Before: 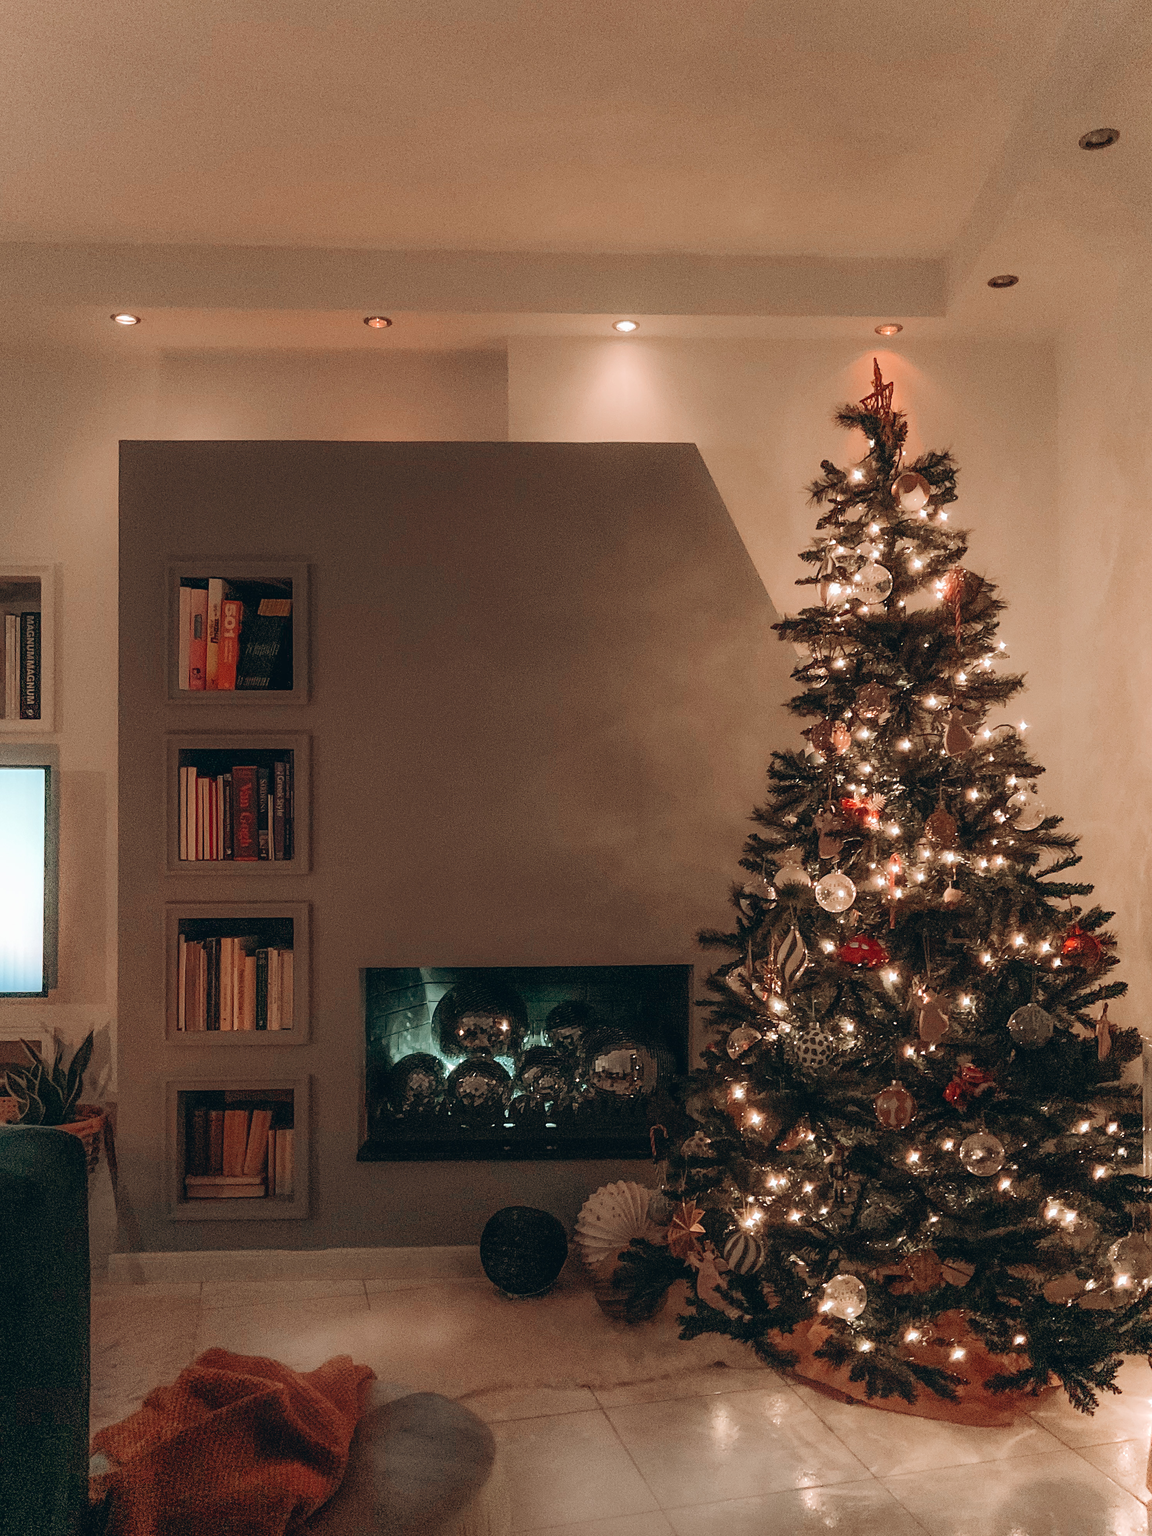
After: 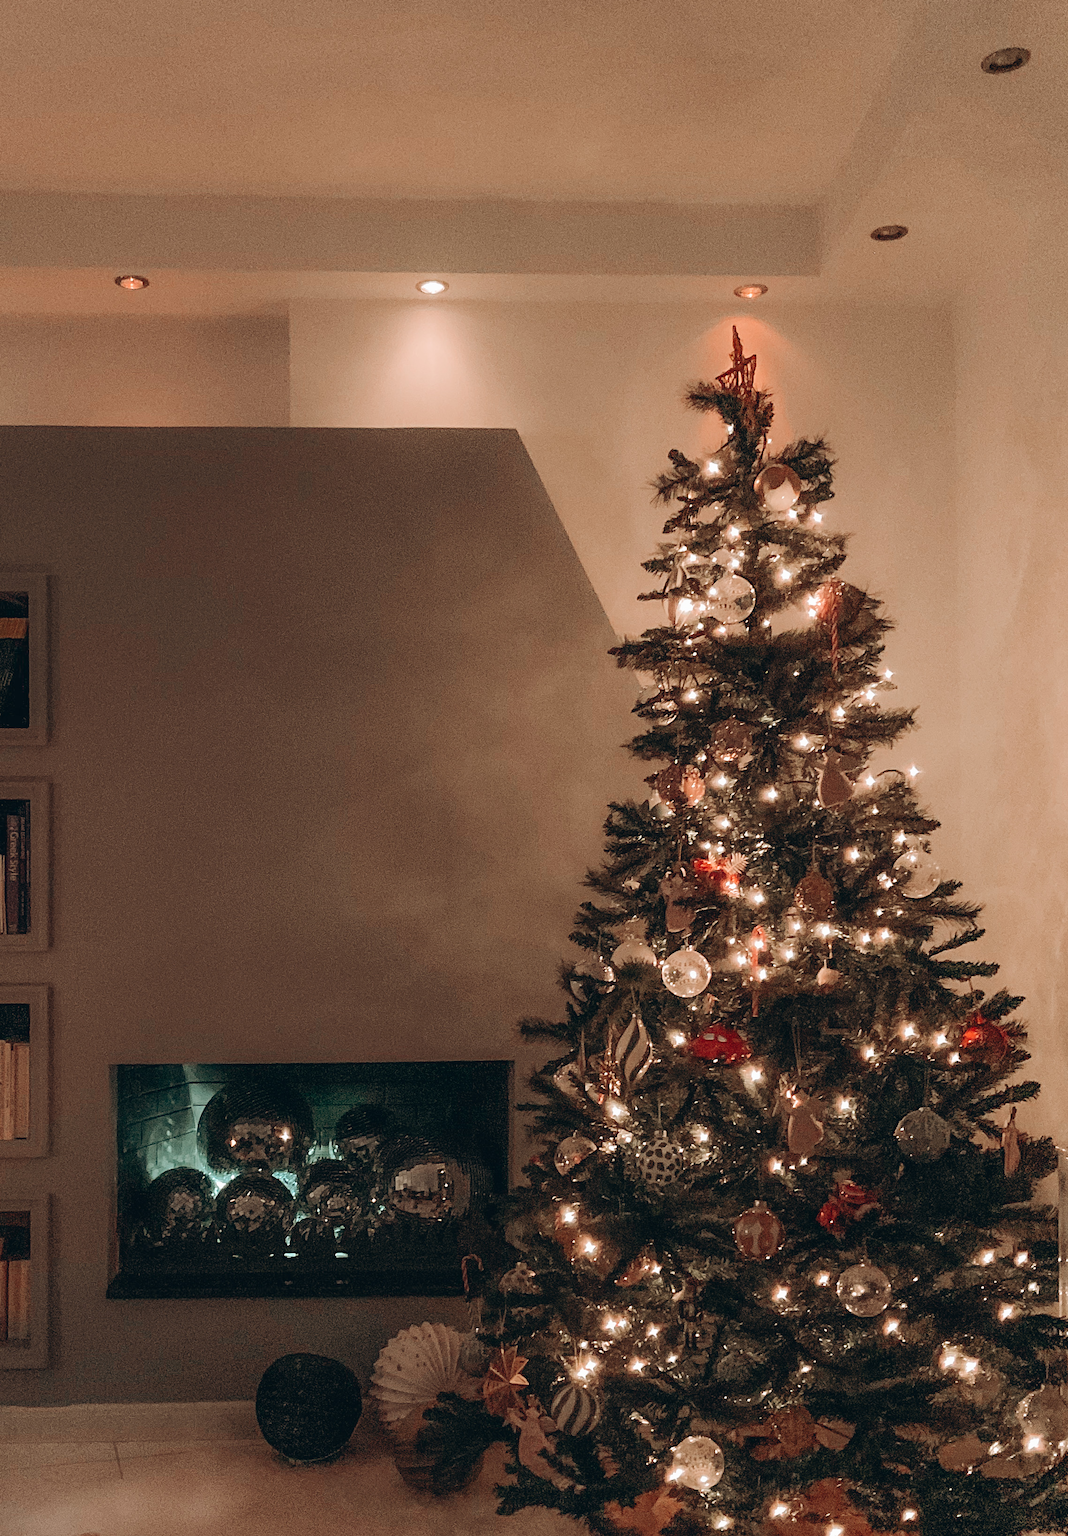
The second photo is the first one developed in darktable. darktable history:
crop: left 23.375%, top 5.837%, bottom 11.609%
